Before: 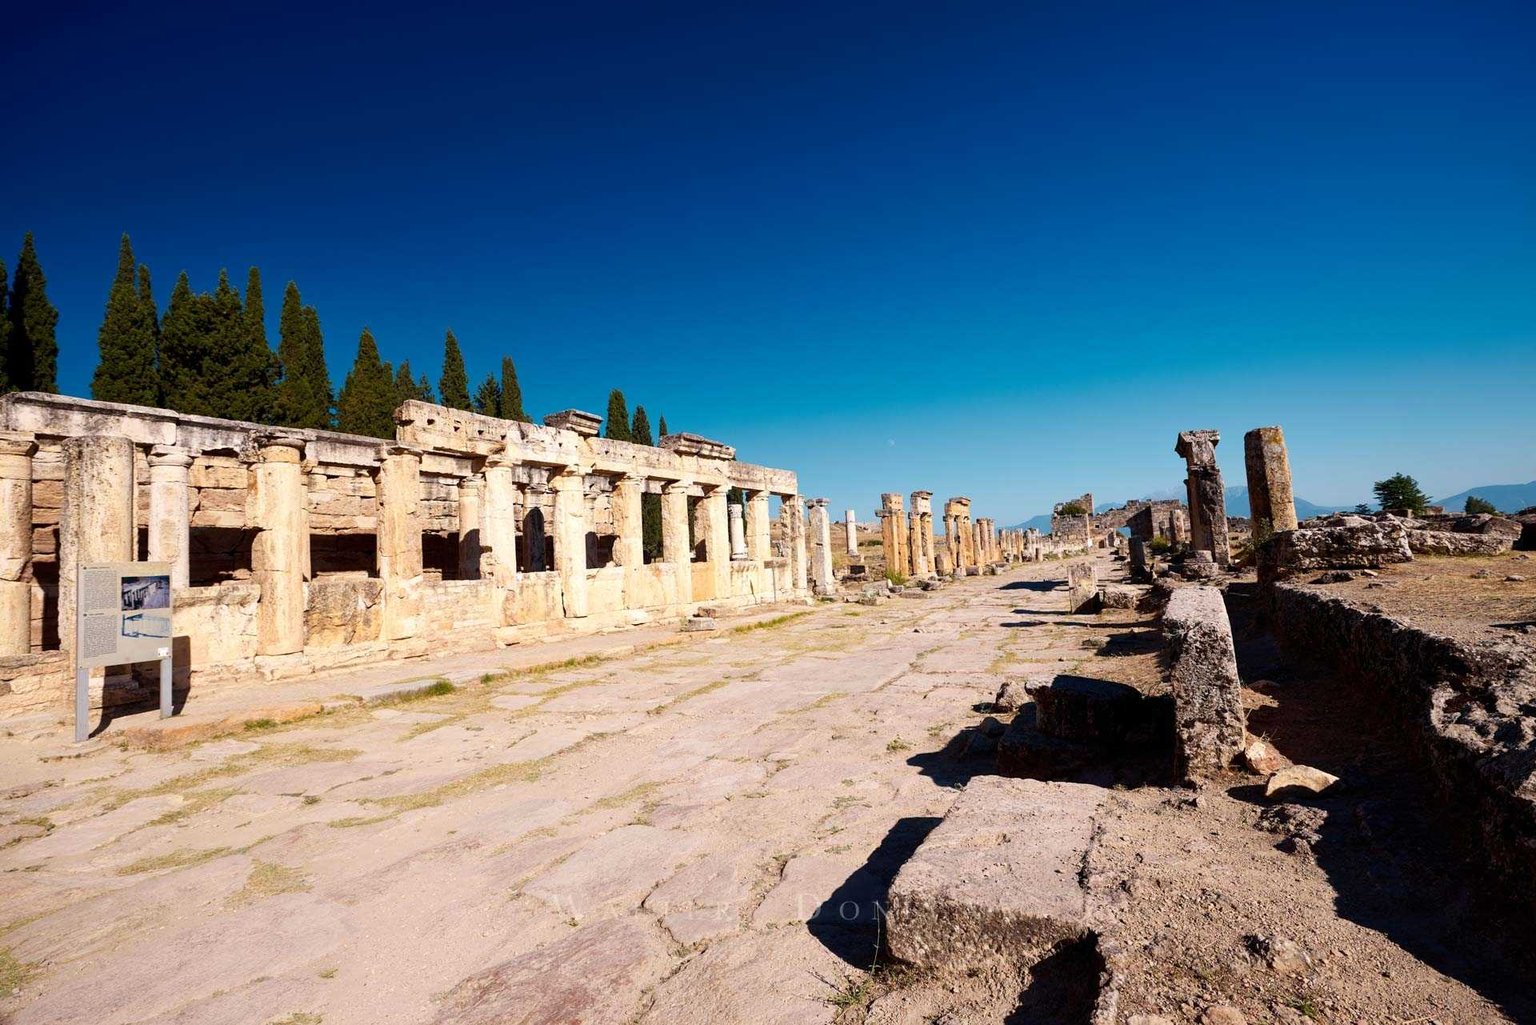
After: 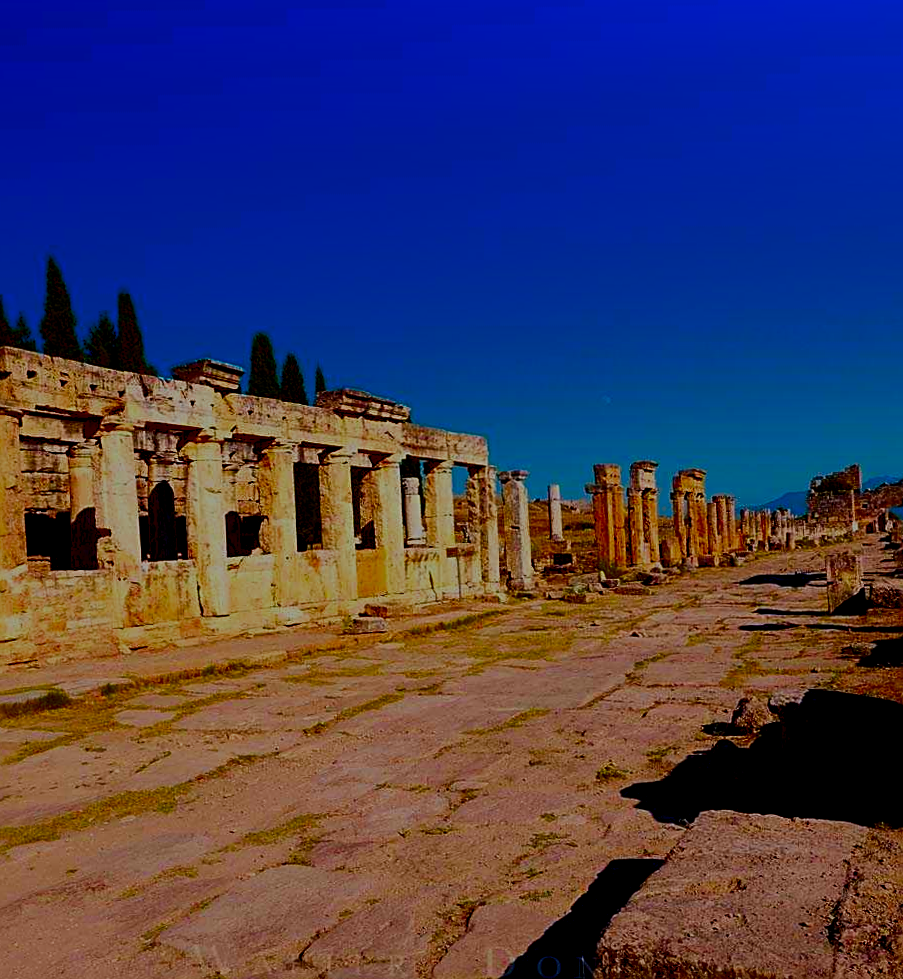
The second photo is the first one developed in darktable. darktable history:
contrast brightness saturation: brightness -1, saturation 1
rotate and perspective: rotation 0.074°, lens shift (vertical) 0.096, lens shift (horizontal) -0.041, crop left 0.043, crop right 0.952, crop top 0.024, crop bottom 0.979
crop and rotate: angle 0.02°, left 24.353%, top 13.219%, right 26.156%, bottom 8.224%
white balance: emerald 1
sharpen: on, module defaults
levels: levels [0, 0.476, 0.951]
filmic rgb: black relative exposure -4.58 EV, white relative exposure 4.8 EV, threshold 3 EV, hardness 2.36, latitude 36.07%, contrast 1.048, highlights saturation mix 1.32%, shadows ↔ highlights balance 1.25%, color science v4 (2020), enable highlight reconstruction true
shadows and highlights: radius 334.93, shadows 63.48, highlights 6.06, compress 87.7%, highlights color adjustment 39.73%, soften with gaussian
